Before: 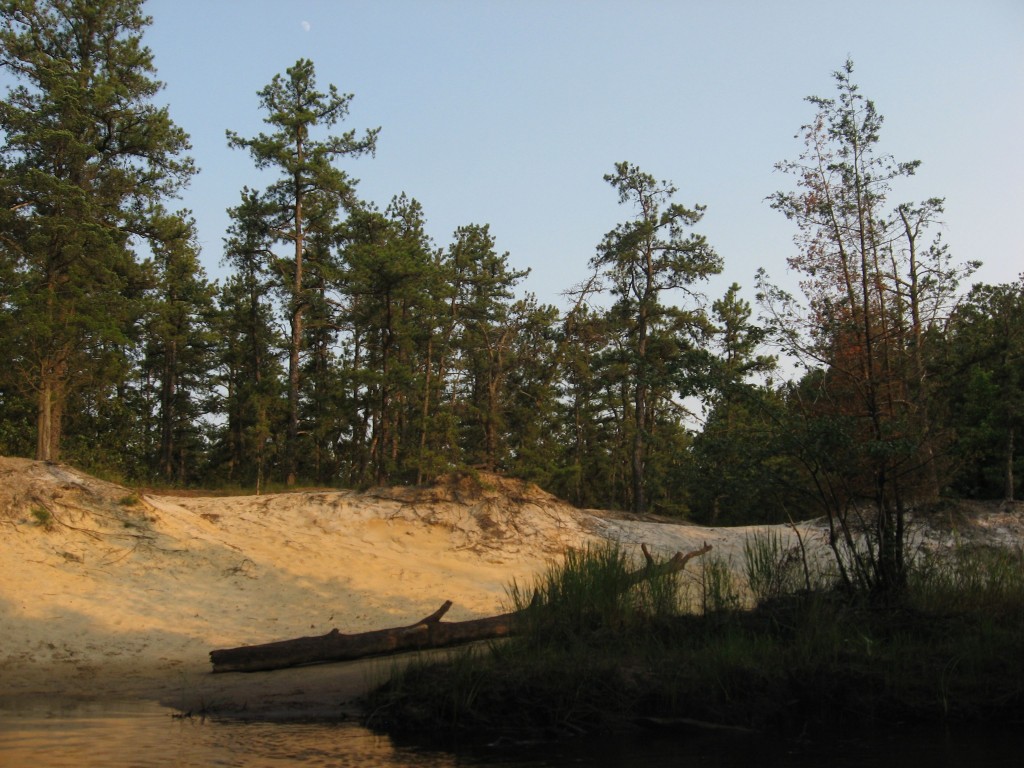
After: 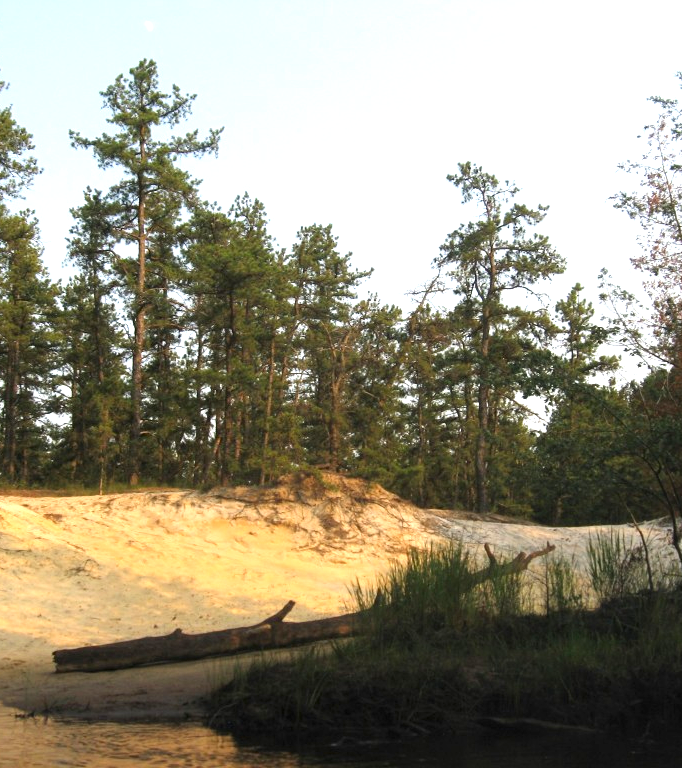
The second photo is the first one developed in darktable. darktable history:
exposure: exposure 1.16 EV, compensate exposure bias true, compensate highlight preservation false
crop: left 15.419%, right 17.914%
